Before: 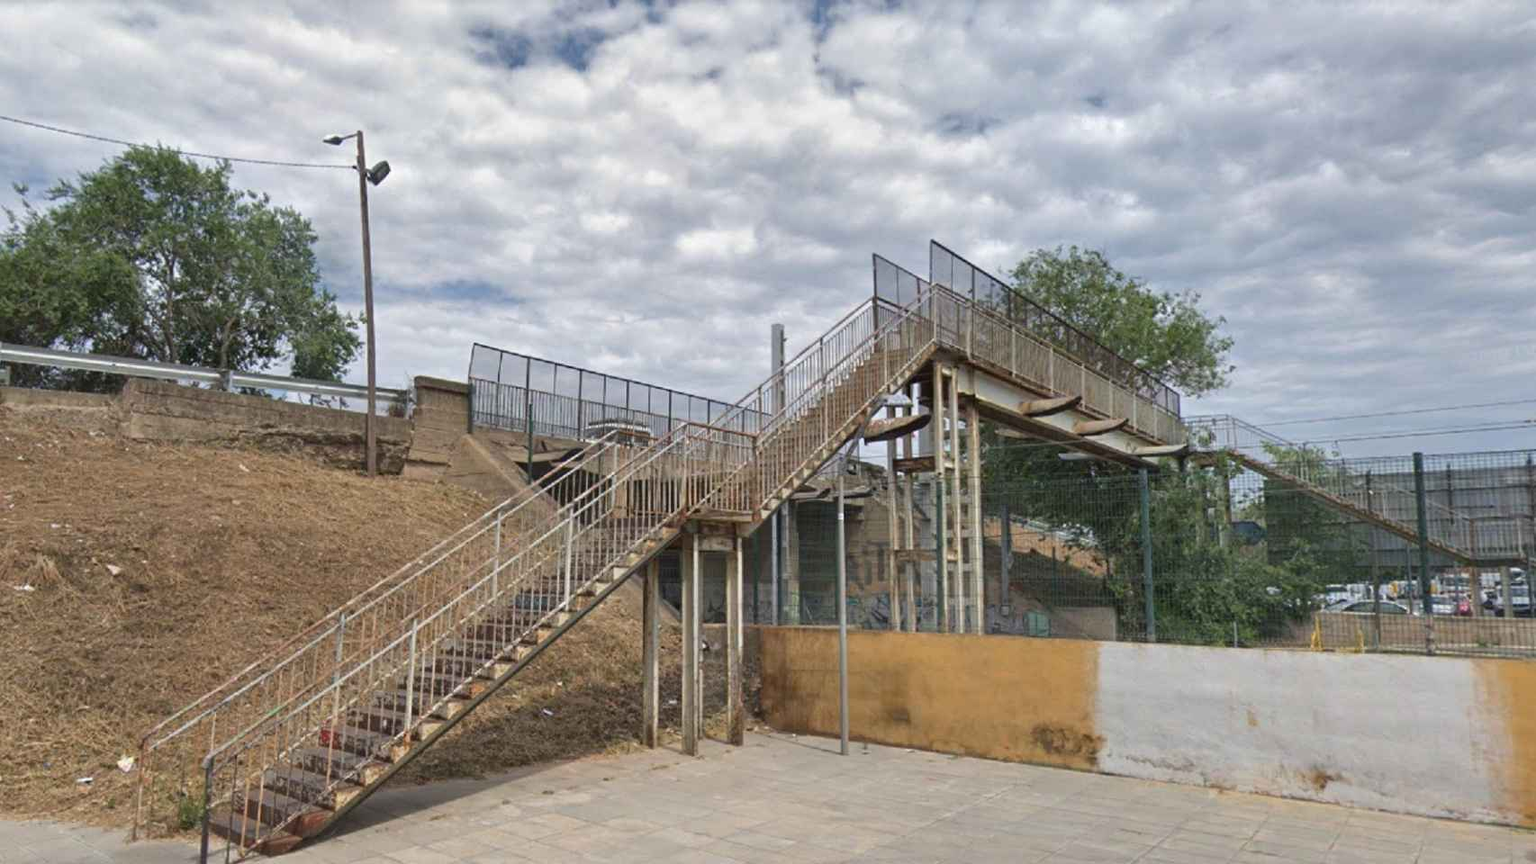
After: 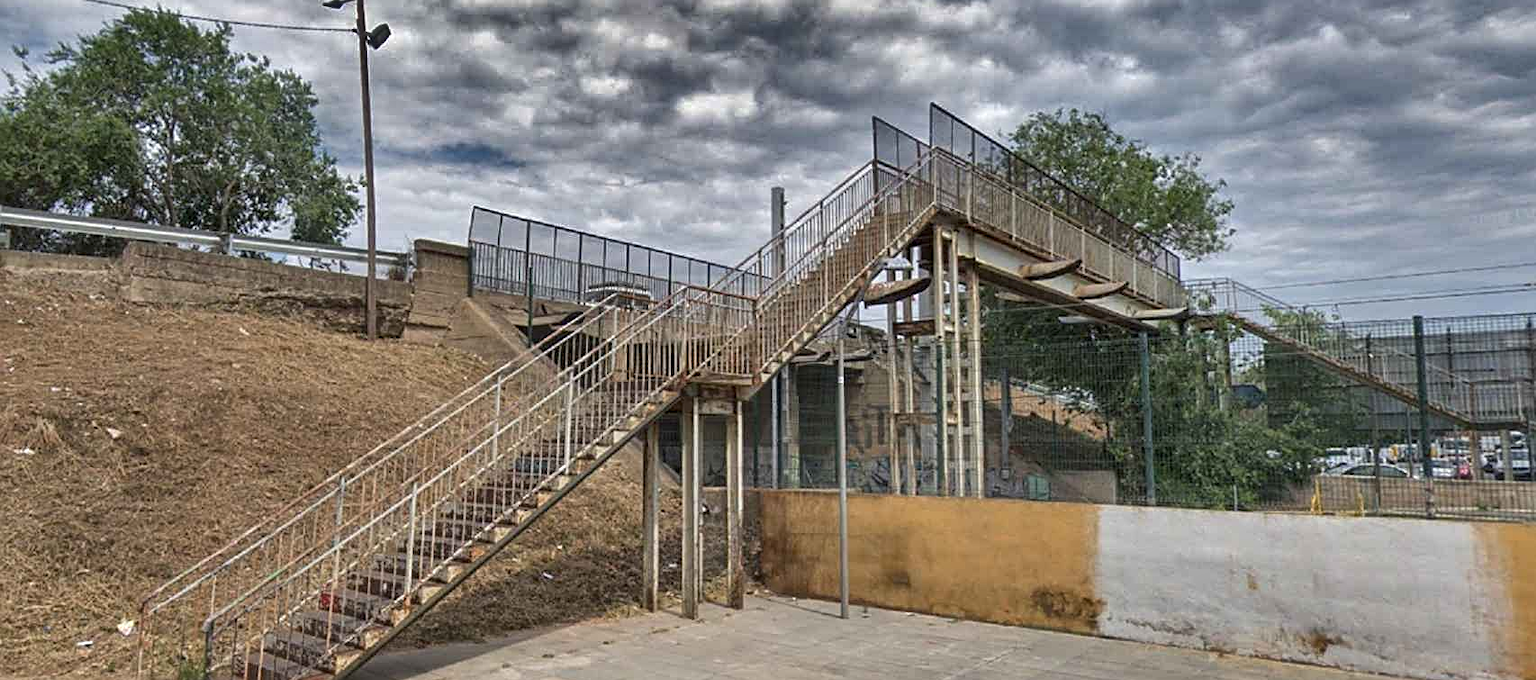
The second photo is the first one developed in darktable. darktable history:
sharpen: amount 0.493
local contrast: on, module defaults
crop and rotate: top 15.895%, bottom 5.339%
shadows and highlights: shadows 20.81, highlights -82.21, soften with gaussian
